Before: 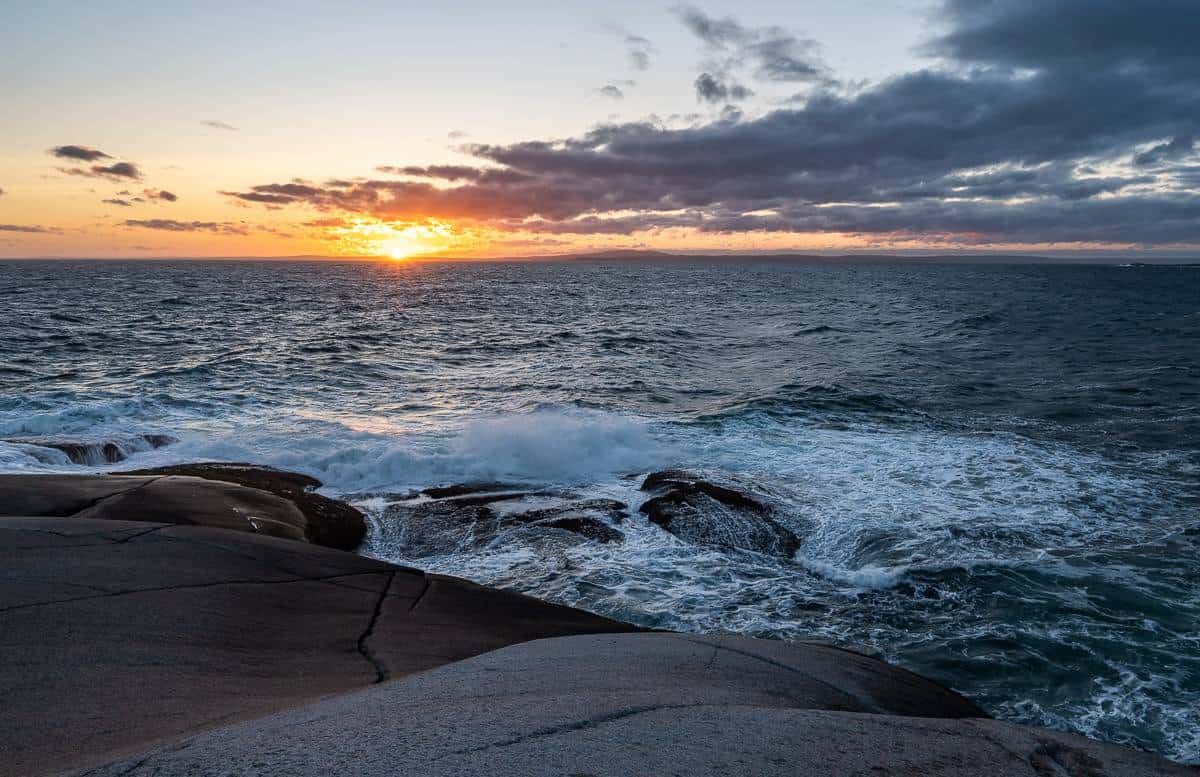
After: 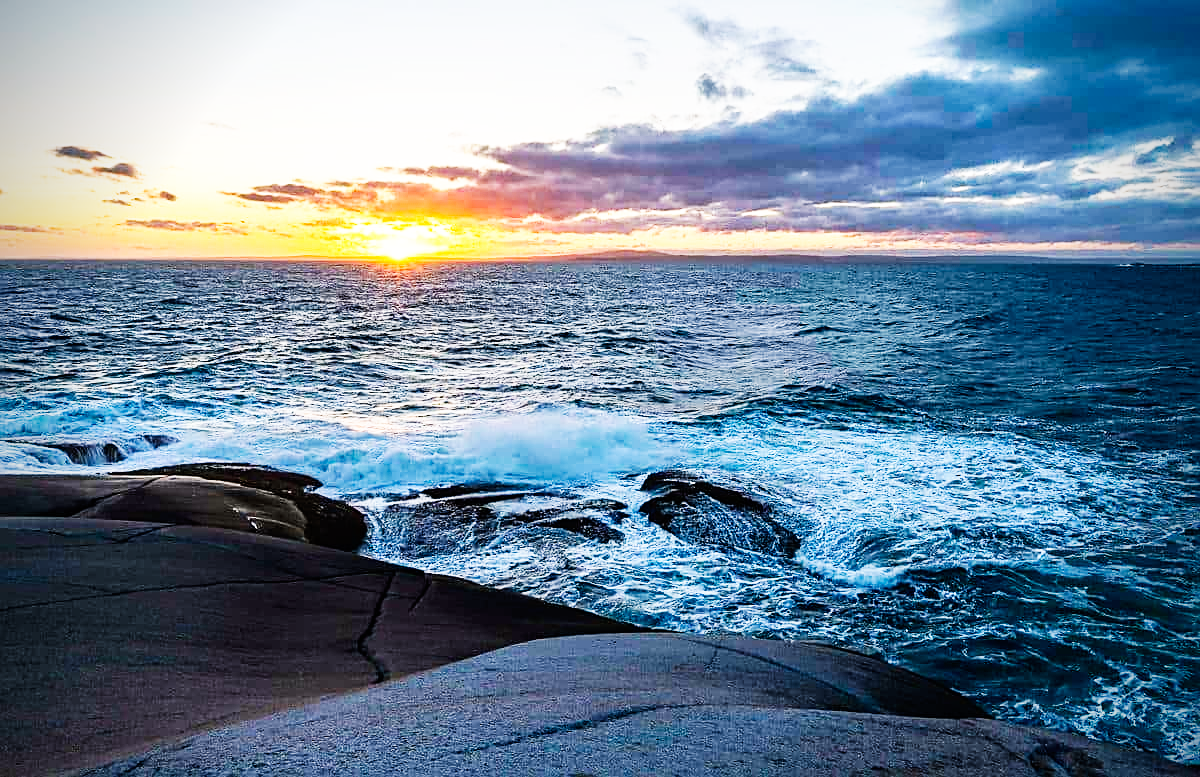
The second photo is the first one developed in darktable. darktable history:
vignetting: brightness -0.639, saturation -0.009
sharpen: on, module defaults
tone equalizer: edges refinement/feathering 500, mask exposure compensation -1.57 EV, preserve details no
base curve: curves: ch0 [(0, 0) (0.007, 0.004) (0.027, 0.03) (0.046, 0.07) (0.207, 0.54) (0.442, 0.872) (0.673, 0.972) (1, 1)], preserve colors none
color balance rgb: shadows lift › chroma 2.064%, shadows lift › hue 215.29°, linear chroma grading › global chroma 15.282%, perceptual saturation grading › global saturation -1.517%, perceptual saturation grading › highlights -7.455%, perceptual saturation grading › mid-tones 7.612%, perceptual saturation grading › shadows 4.456%, global vibrance 20%
